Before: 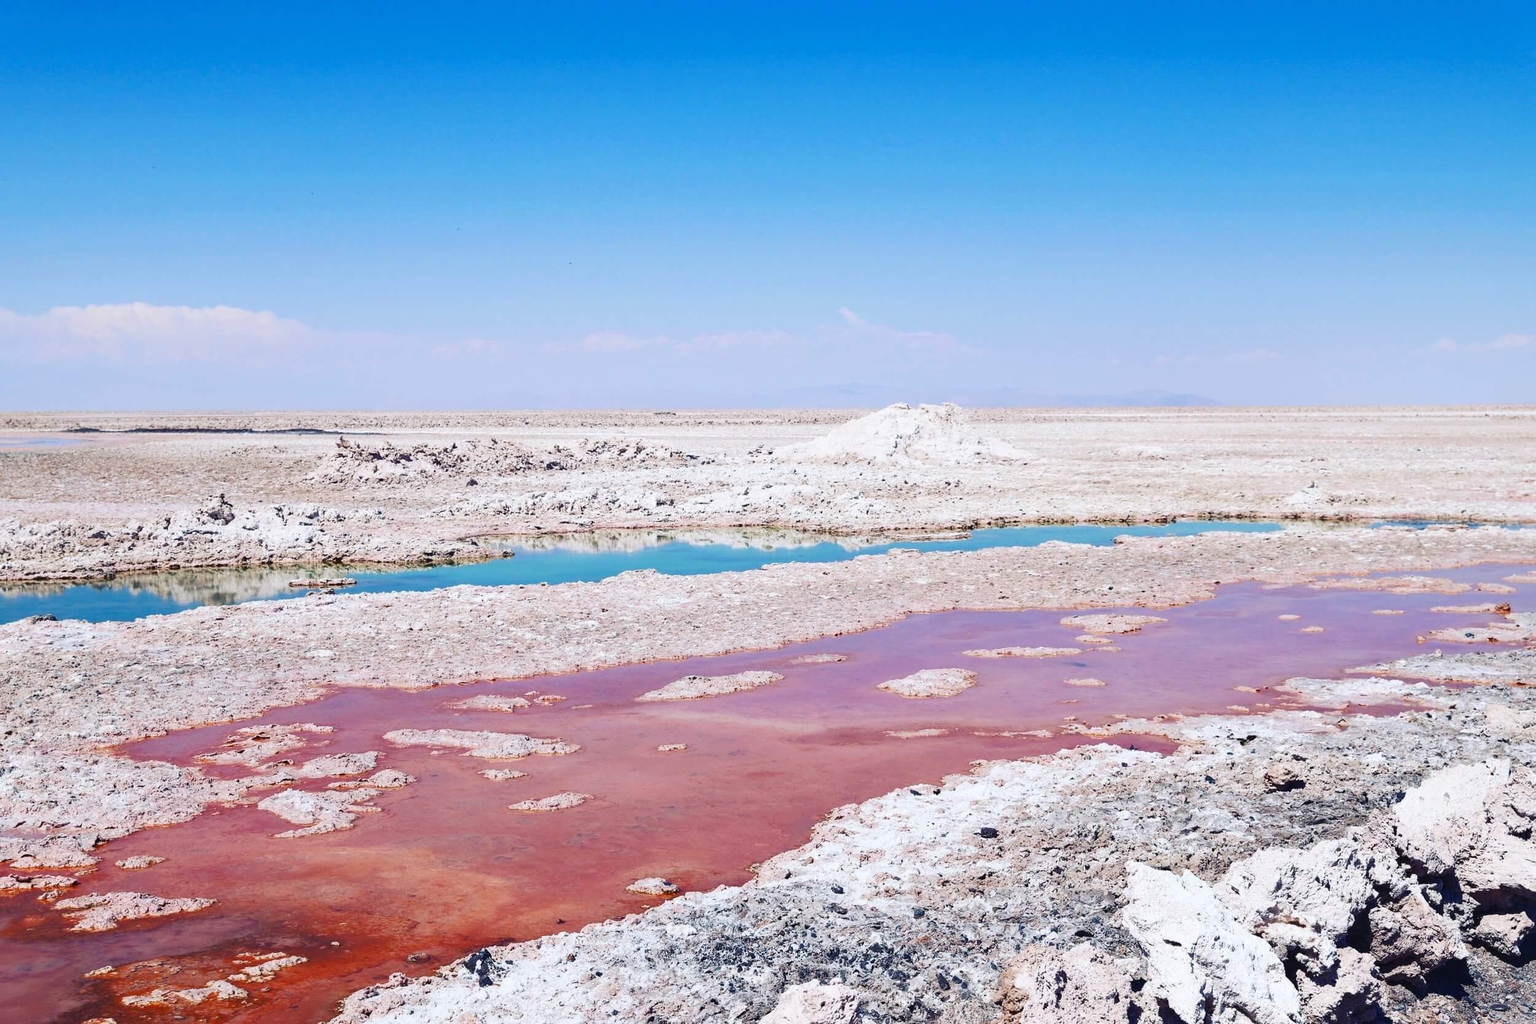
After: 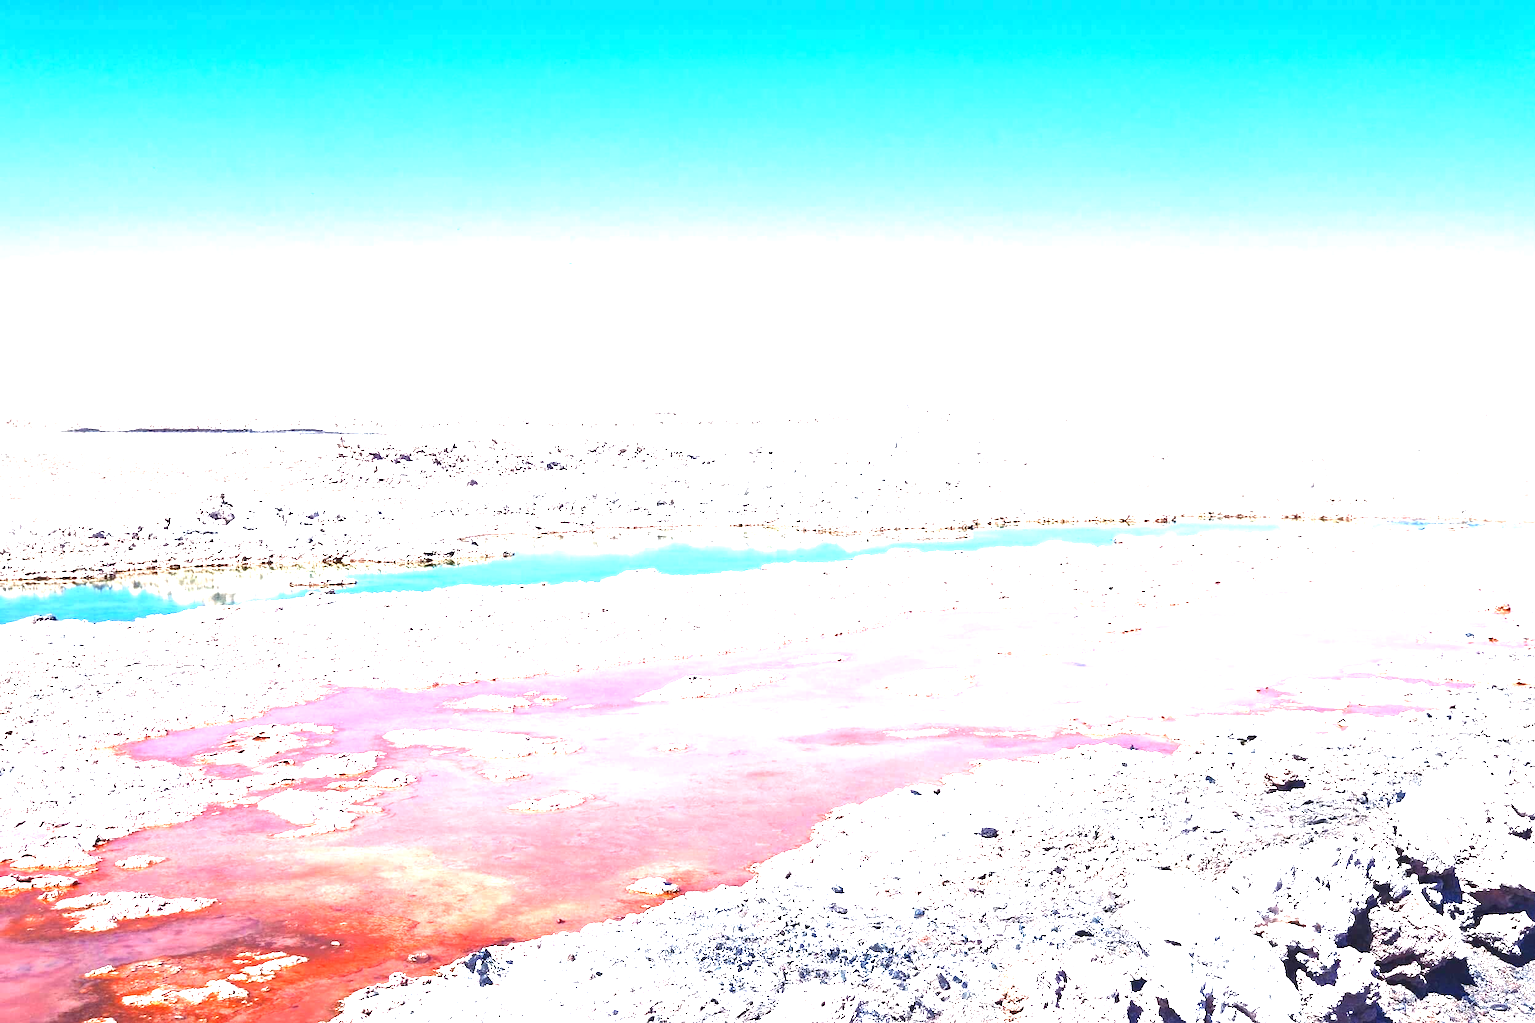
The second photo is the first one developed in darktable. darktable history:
exposure: exposure 2.008 EV, compensate exposure bias true, compensate highlight preservation false
